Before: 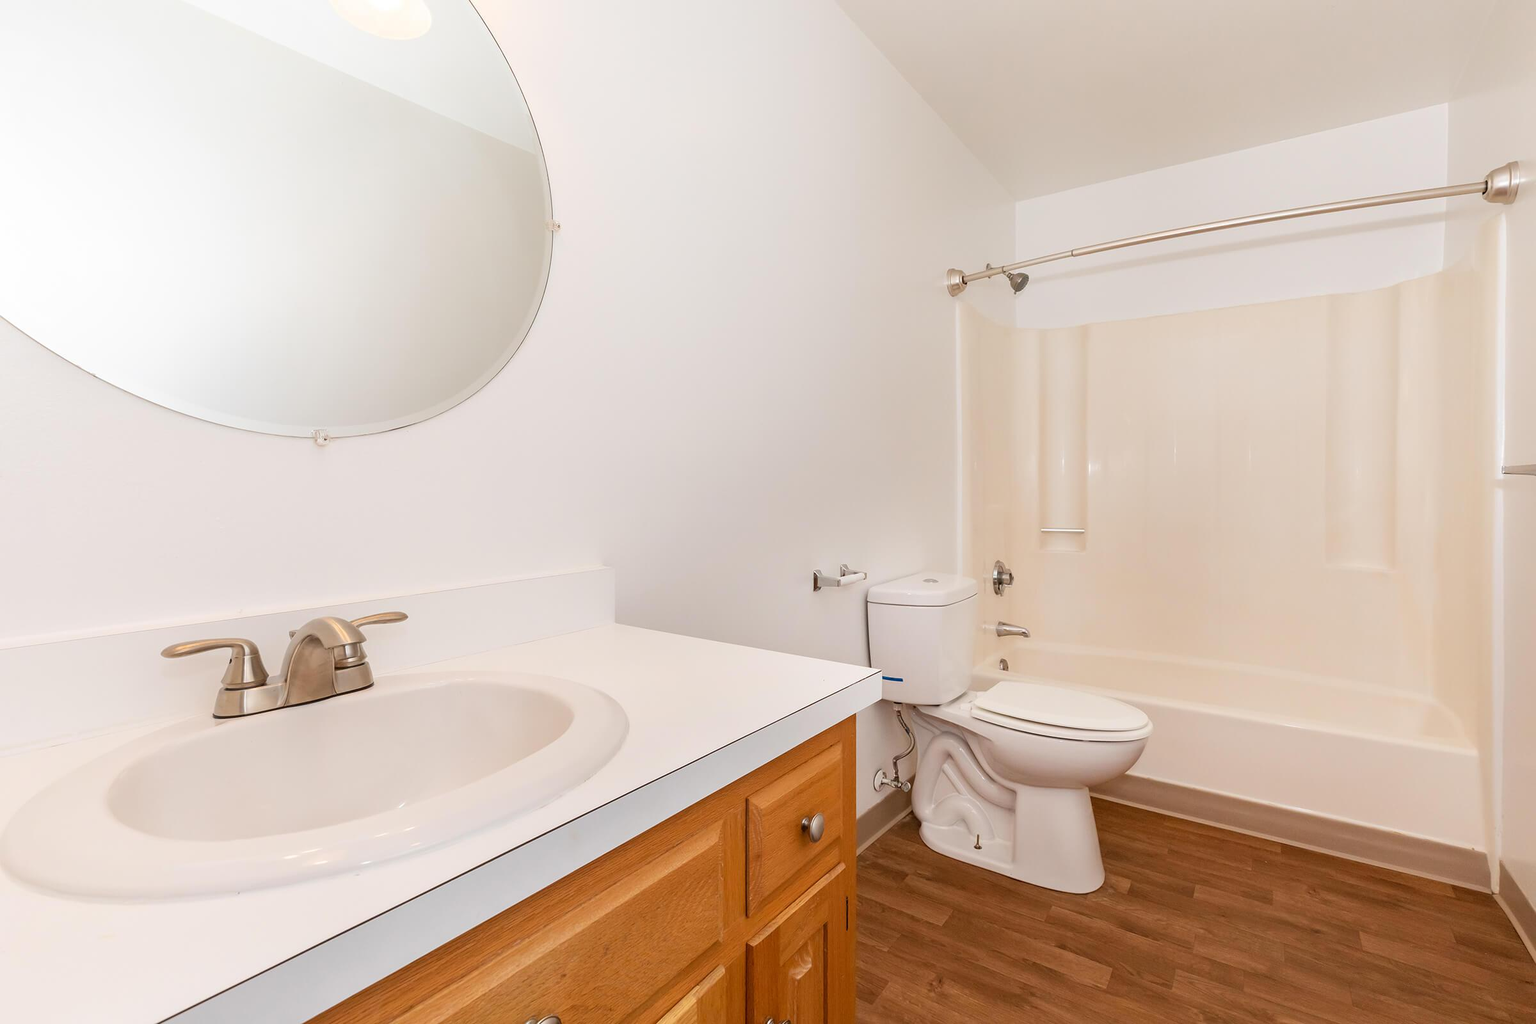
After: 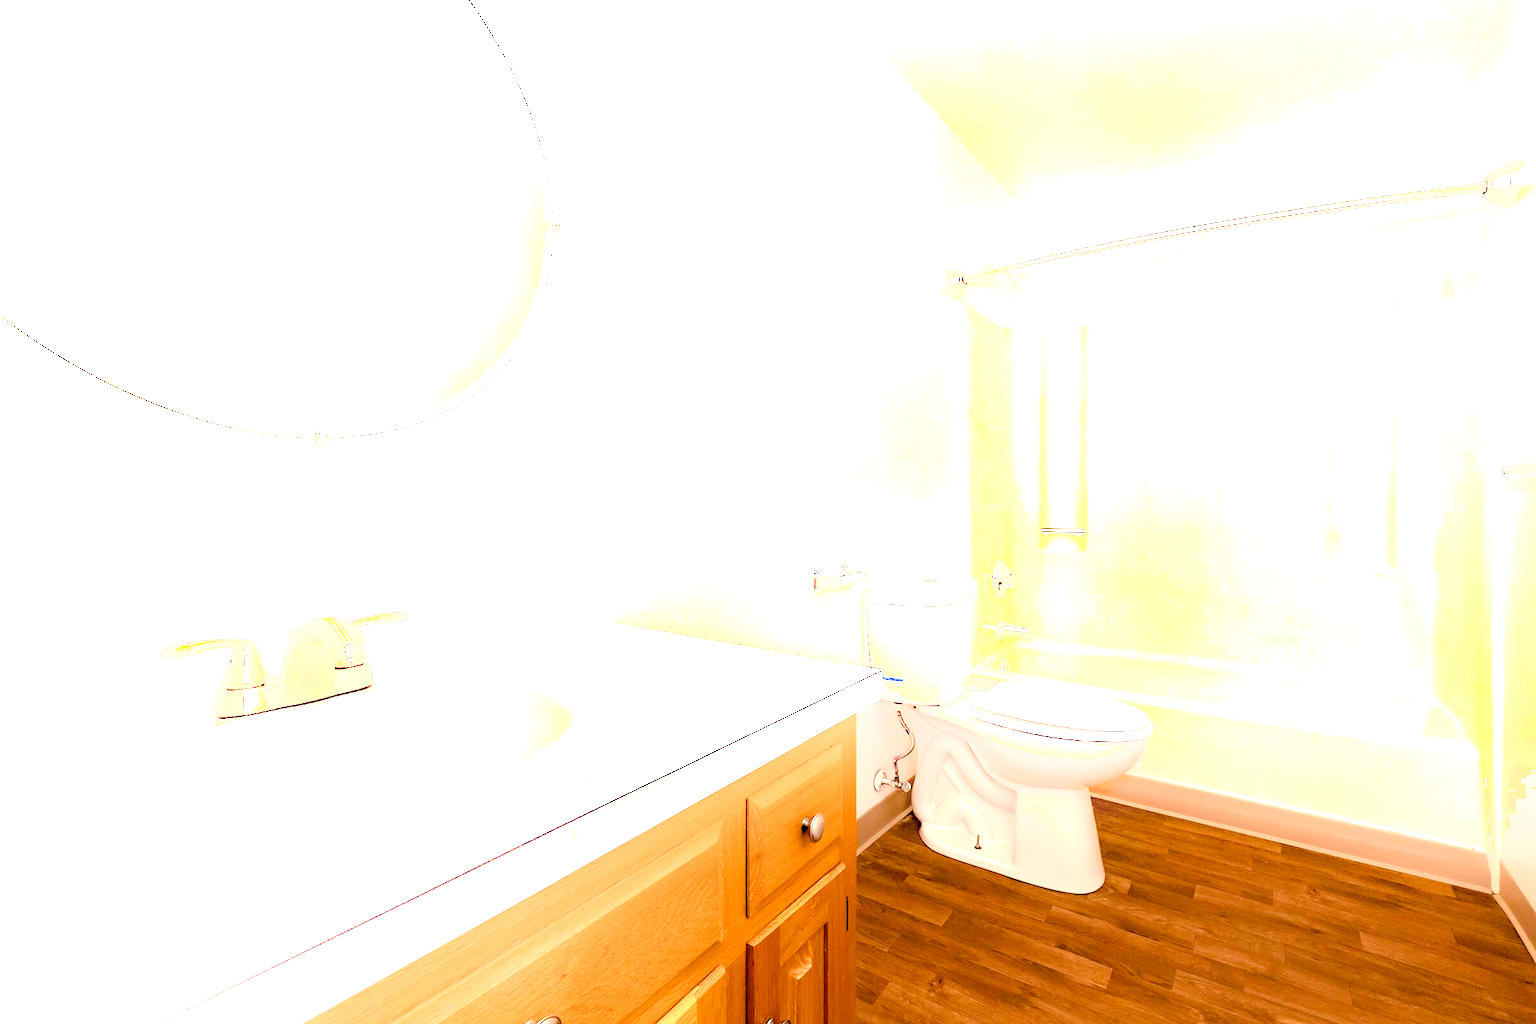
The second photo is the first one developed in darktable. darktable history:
exposure: black level correction 0.01, exposure 1 EV, compensate highlight preservation false
shadows and highlights: highlights 70.7, soften with gaussian
color balance rgb: shadows lift › luminance -21.66%, shadows lift › chroma 8.98%, shadows lift › hue 283.37°, power › chroma 1.05%, power › hue 25.59°, highlights gain › luminance 6.08%, highlights gain › chroma 2.55%, highlights gain › hue 90°, global offset › luminance -0.87%, perceptual saturation grading › global saturation 25%, perceptual saturation grading › highlights -28.39%, perceptual saturation grading › shadows 33.98%
